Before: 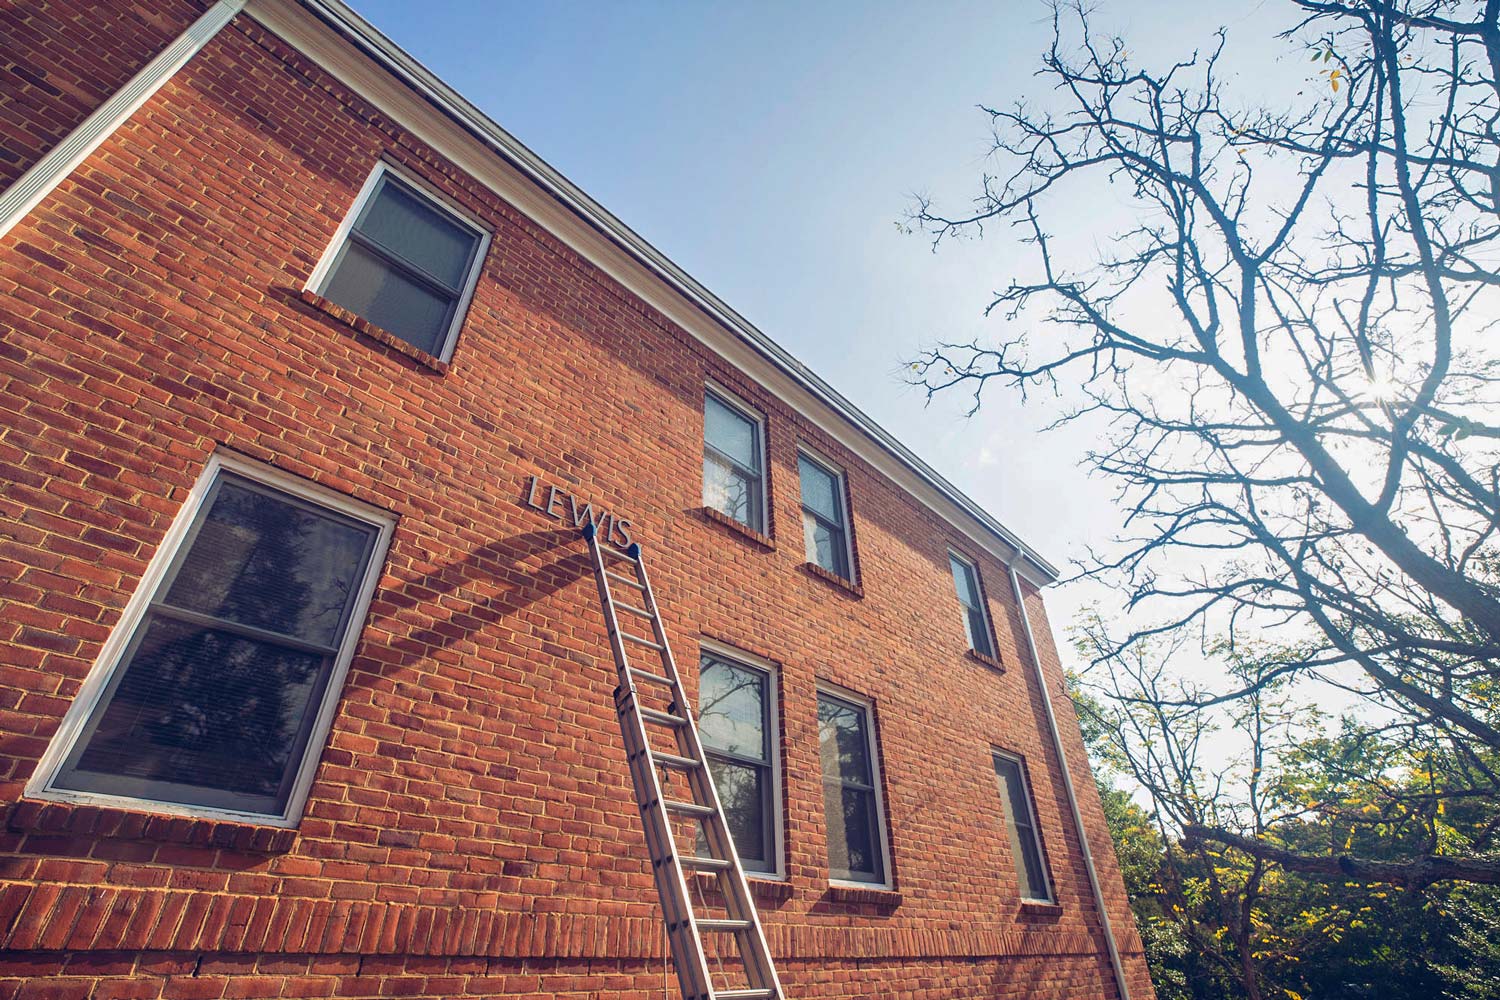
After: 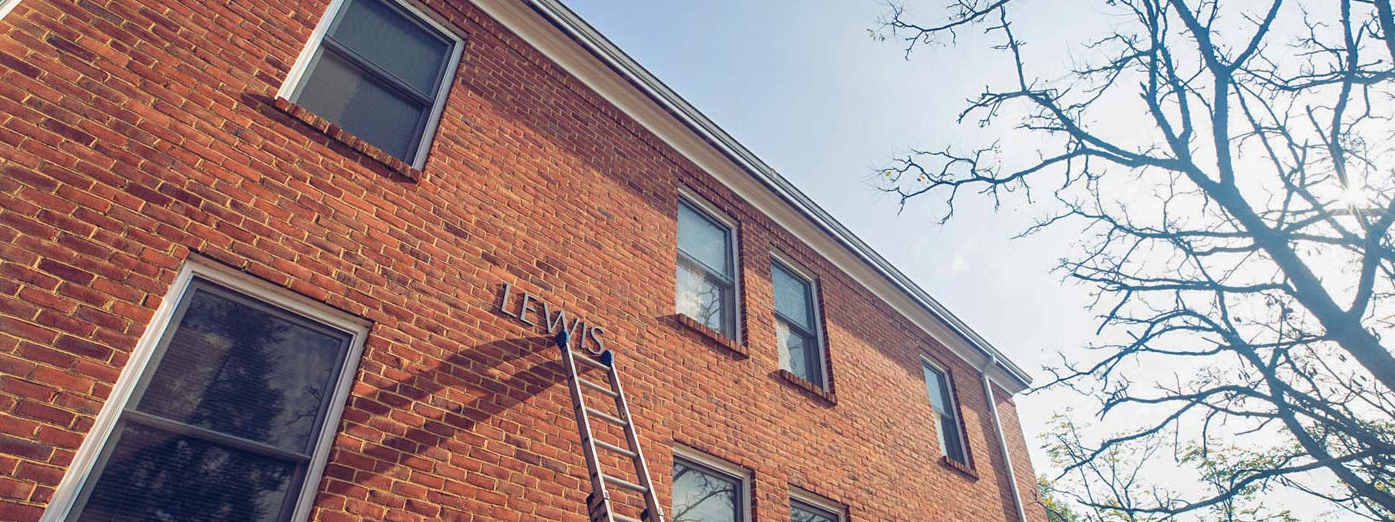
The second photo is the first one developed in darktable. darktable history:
crop: left 1.841%, top 19.391%, right 5.096%, bottom 28.363%
